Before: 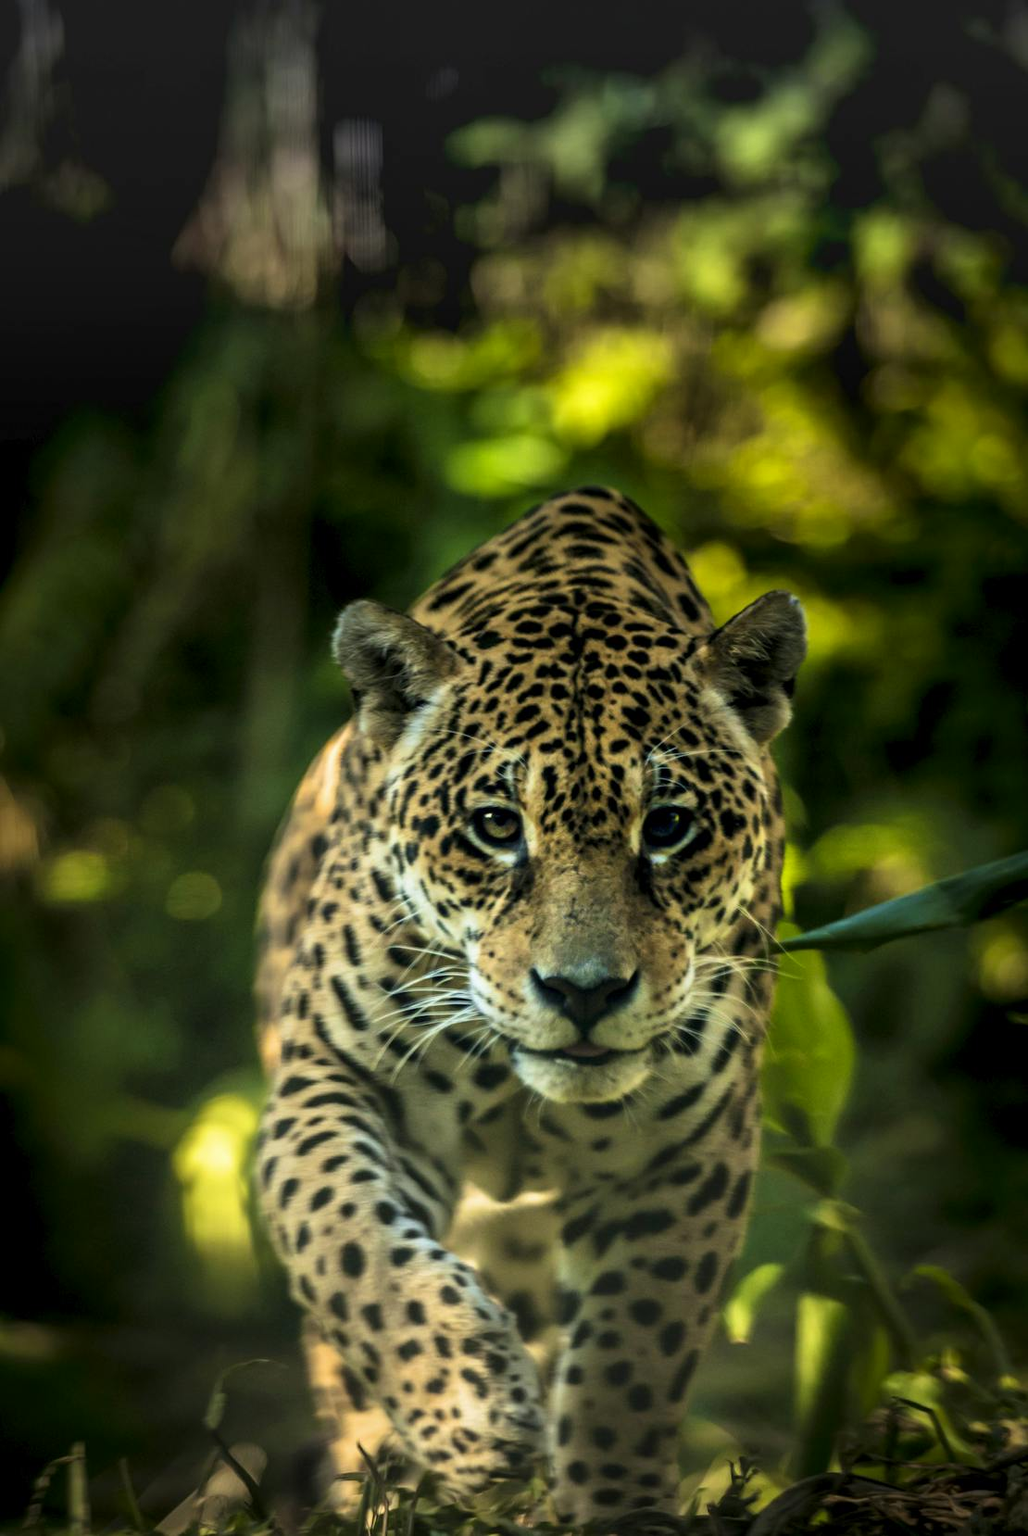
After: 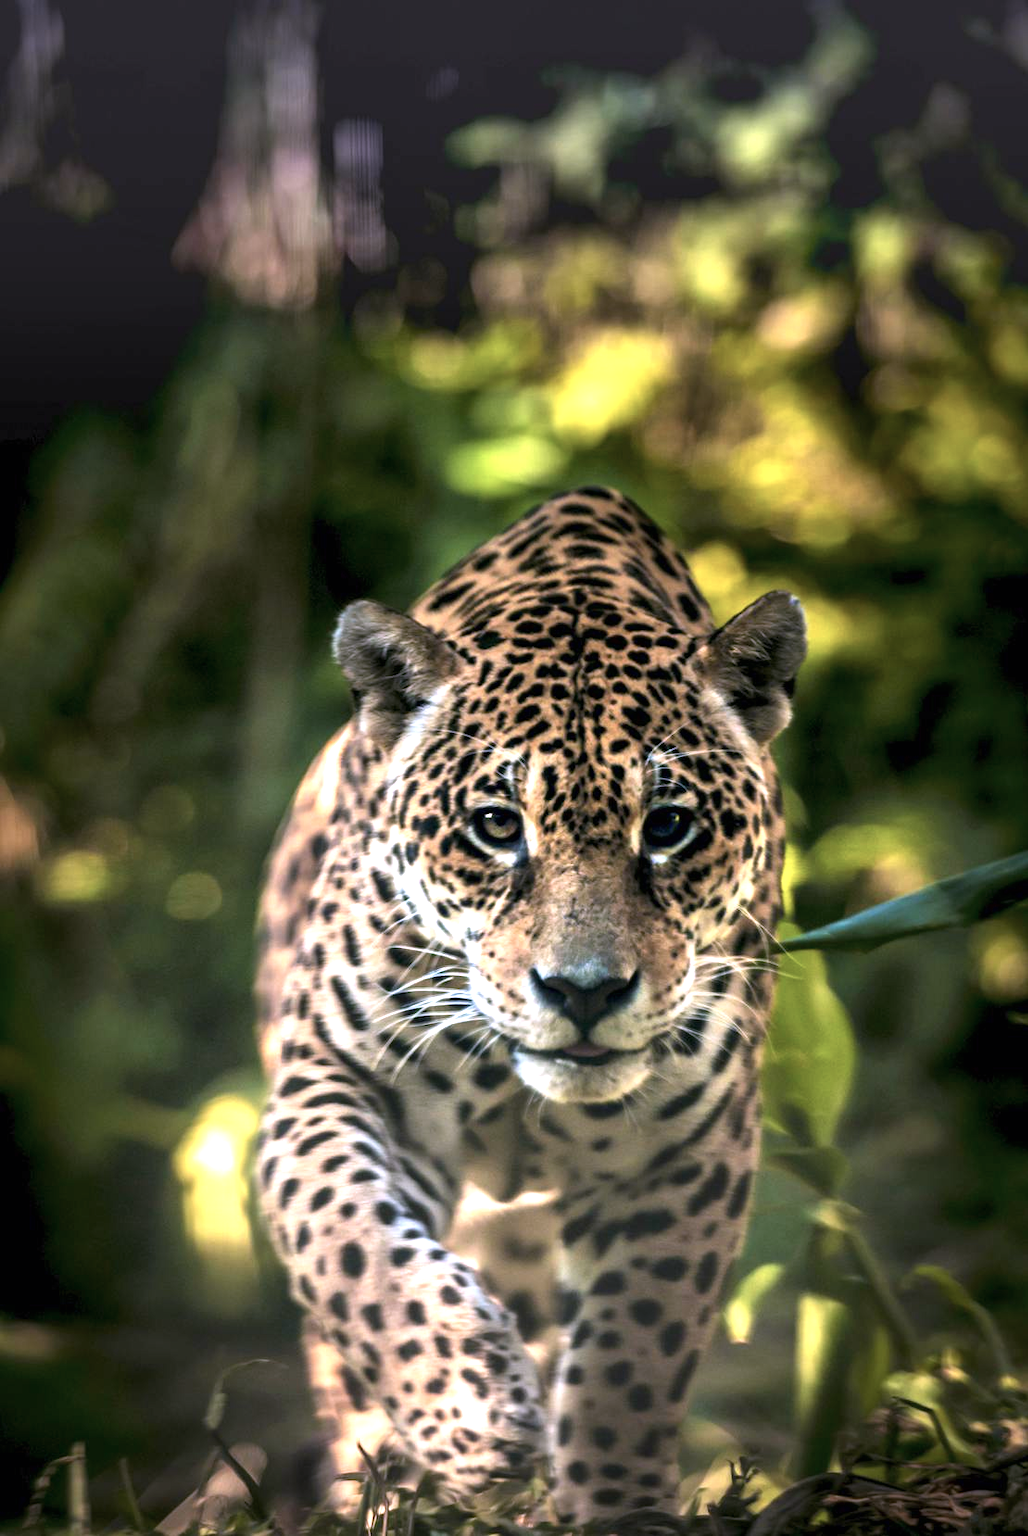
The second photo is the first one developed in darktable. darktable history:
base curve: curves: ch0 [(0, 0) (0.303, 0.277) (1, 1)], preserve colors none
color correction: highlights a* 15.06, highlights b* -25.81
exposure: black level correction 0, exposure 0.952 EV, compensate highlight preservation false
